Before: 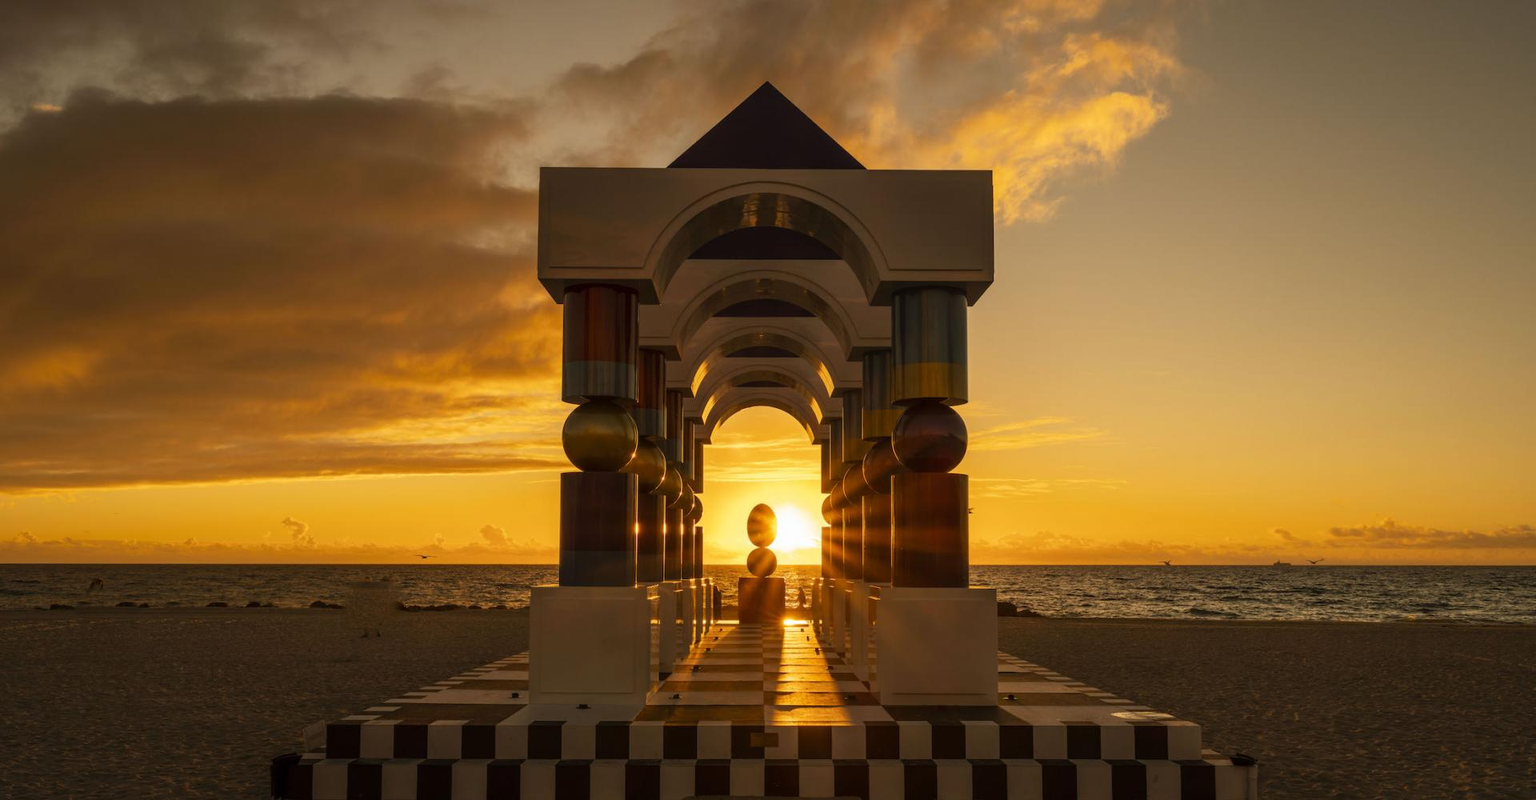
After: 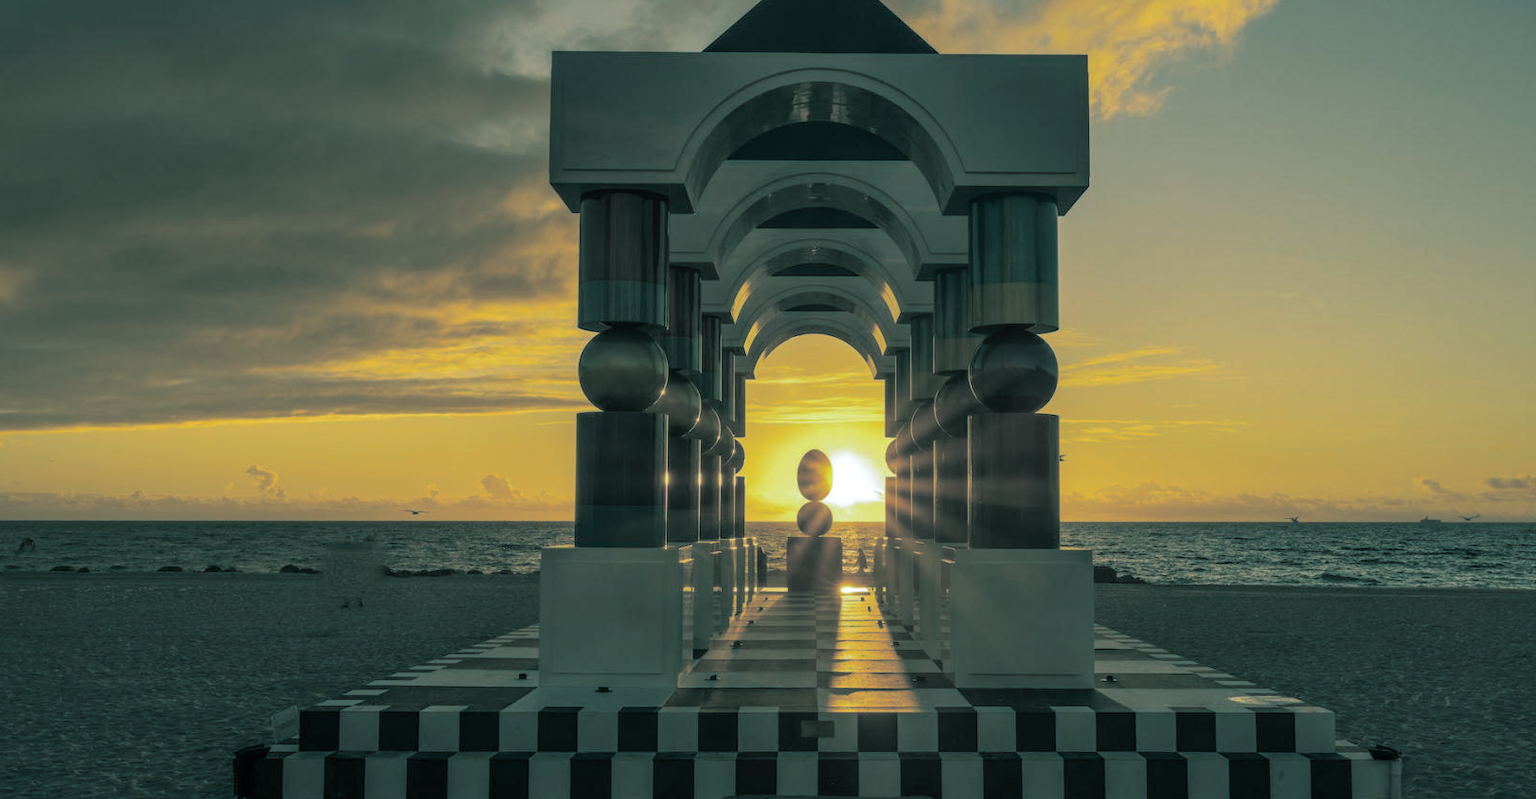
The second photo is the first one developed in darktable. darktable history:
white balance: red 0.926, green 1.003, blue 1.133
crop and rotate: left 4.842%, top 15.51%, right 10.668%
split-toning: shadows › hue 186.43°, highlights › hue 49.29°, compress 30.29%
shadows and highlights: on, module defaults
